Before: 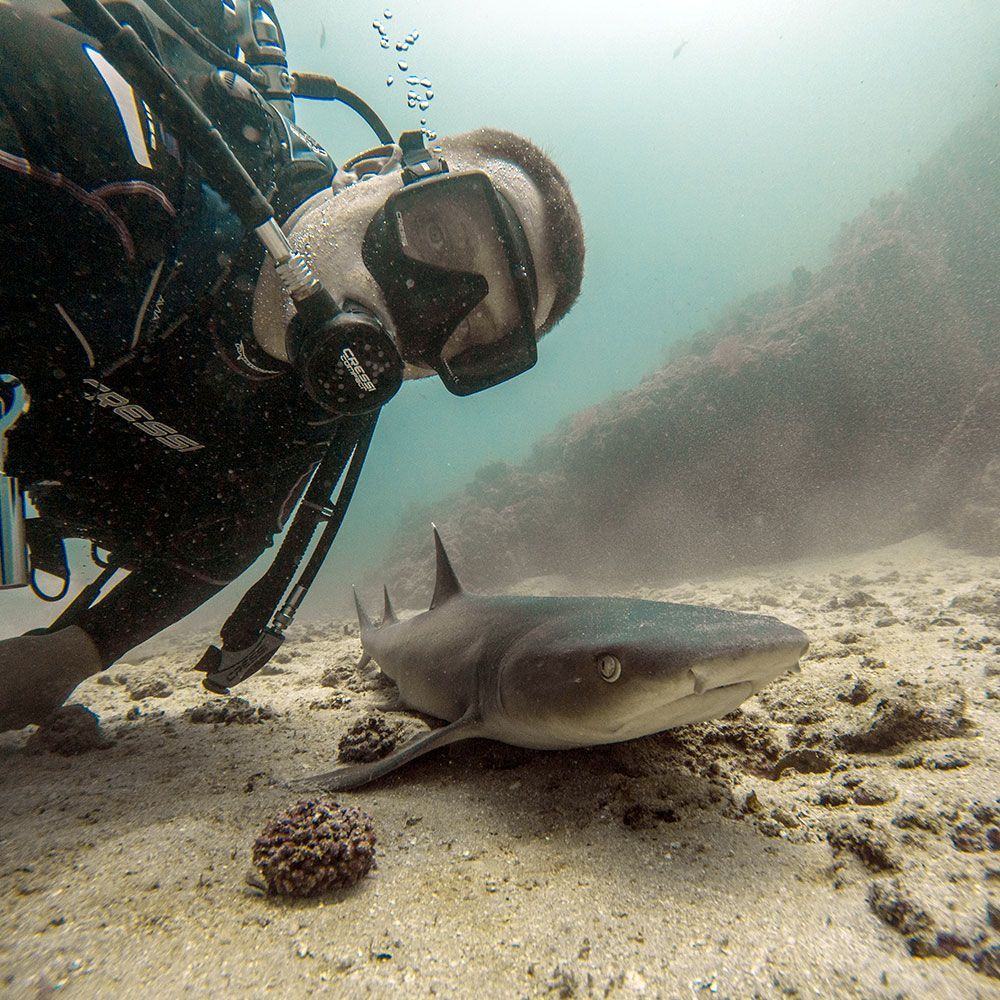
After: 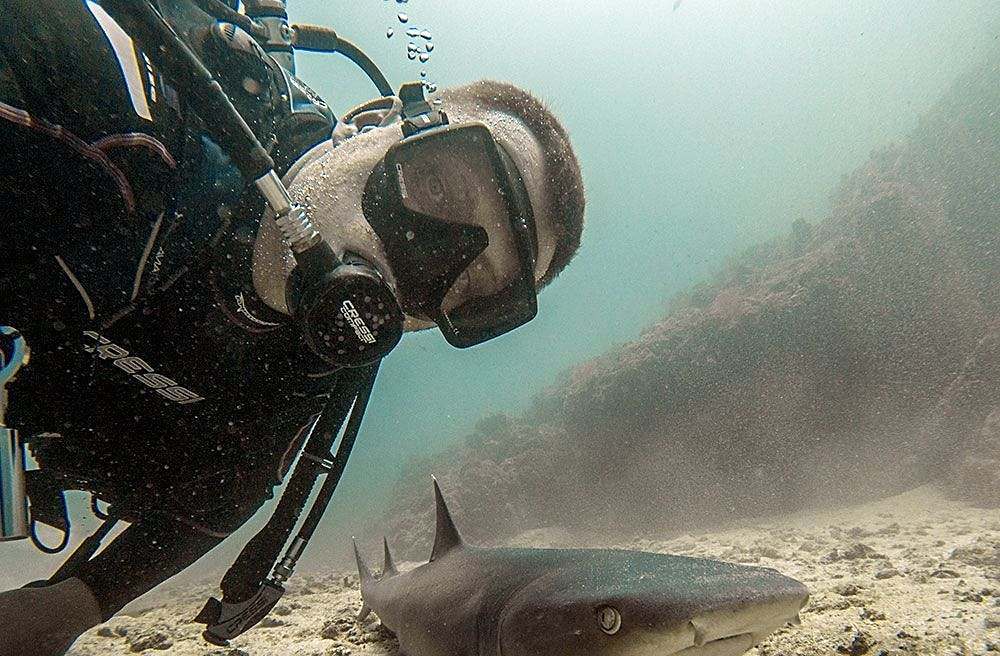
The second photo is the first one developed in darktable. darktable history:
sharpen: on, module defaults
crop and rotate: top 4.848%, bottom 29.503%
